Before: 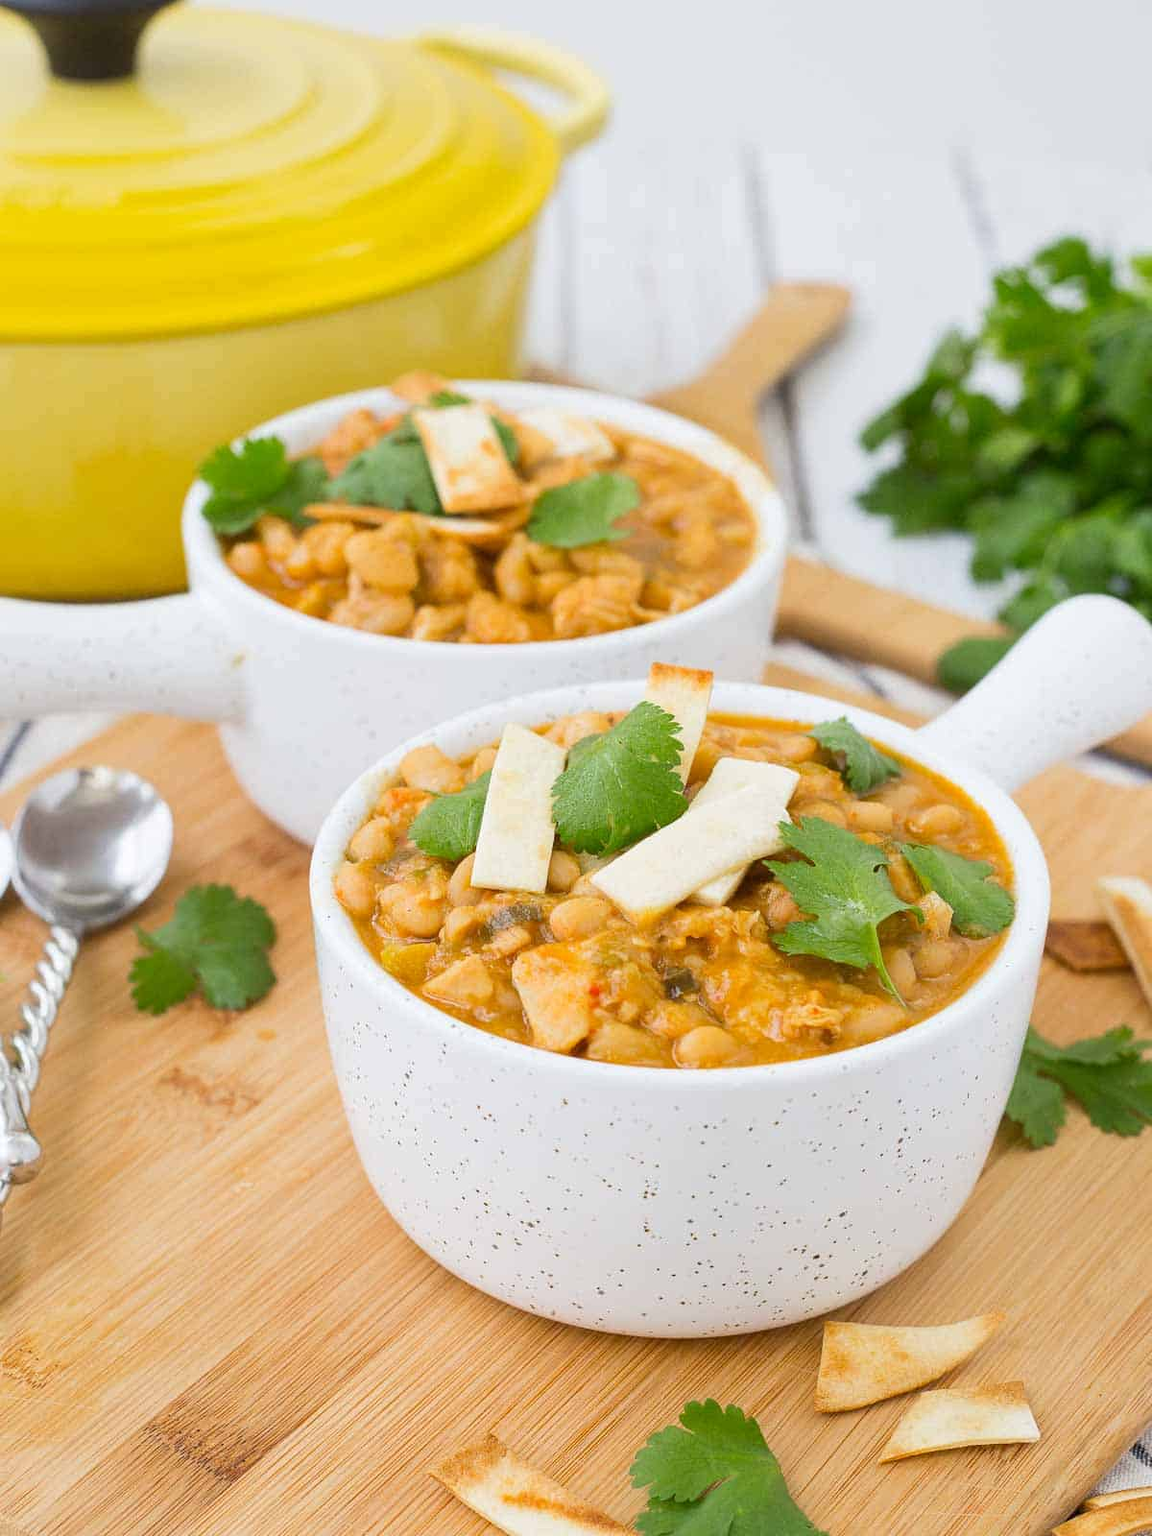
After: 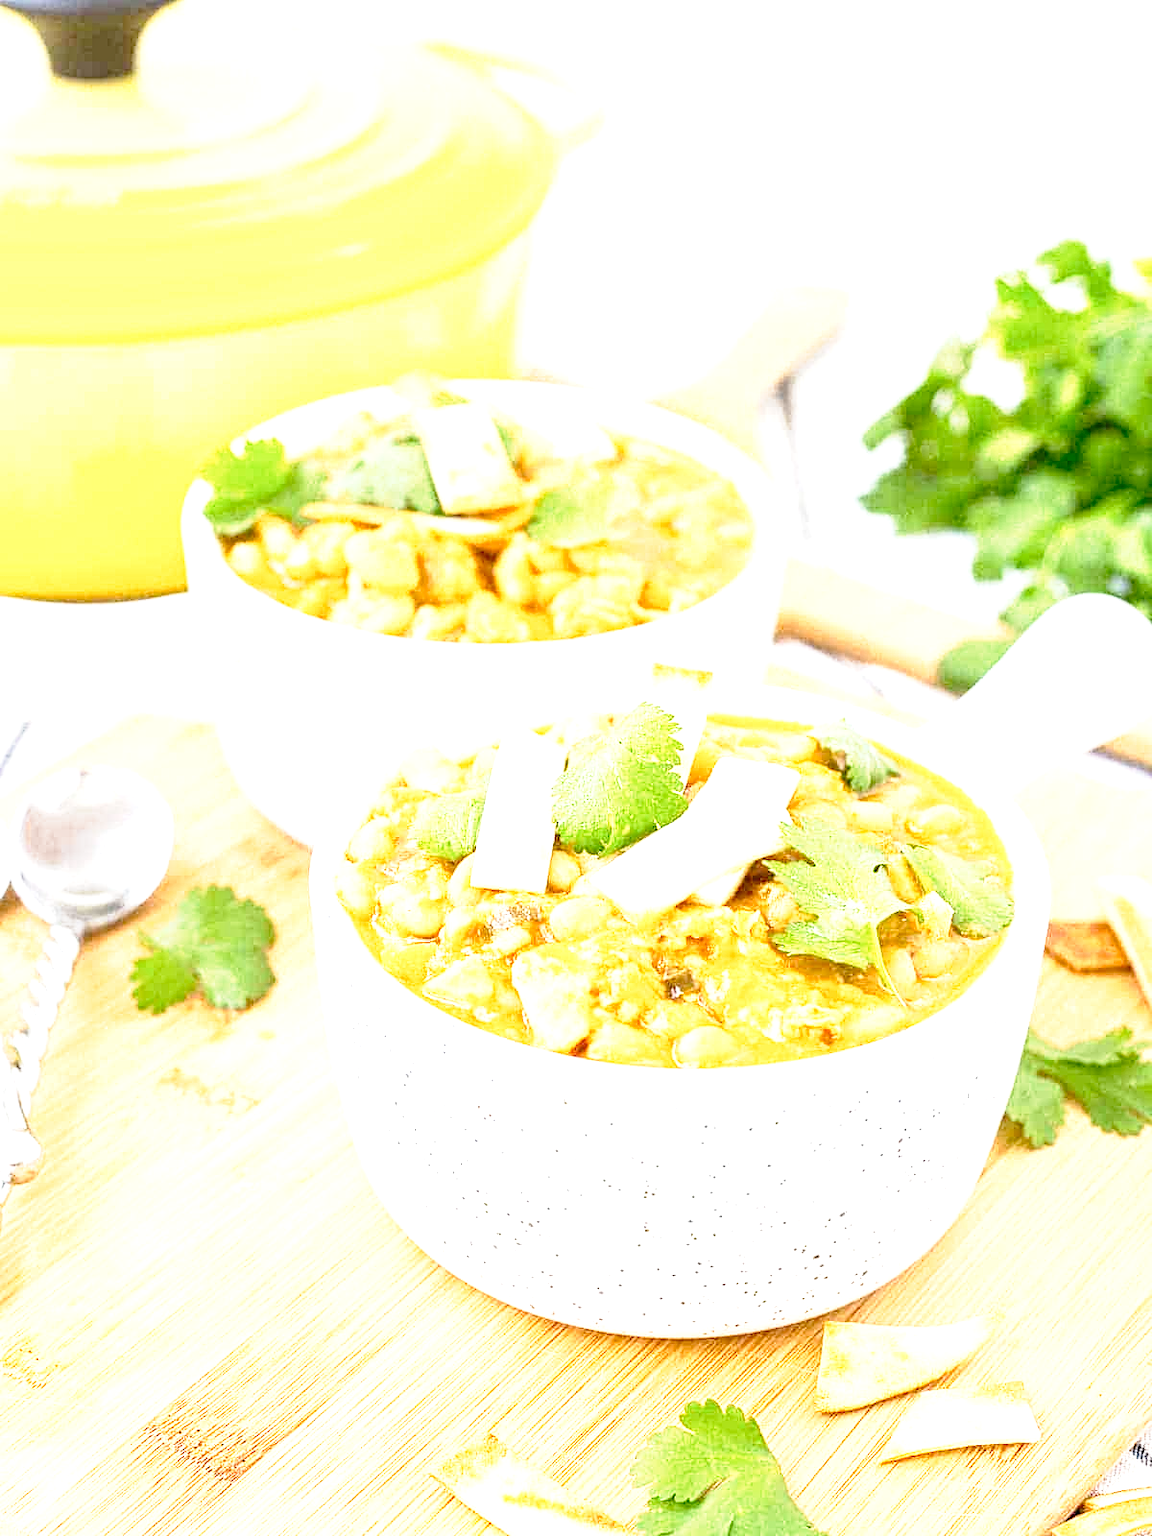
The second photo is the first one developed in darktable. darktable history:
tone equalizer: edges refinement/feathering 500, mask exposure compensation -1.57 EV, preserve details no
exposure: black level correction 0, exposure 1.759 EV, compensate exposure bias true, compensate highlight preservation false
contrast equalizer: y [[0.5, 0.5, 0.5, 0.539, 0.64, 0.611], [0.5 ×6], [0.5 ×6], [0 ×6], [0 ×6]]
tone curve: curves: ch0 [(0, 0.013) (0.129, 0.1) (0.327, 0.382) (0.489, 0.573) (0.66, 0.748) (0.858, 0.926) (1, 0.977)]; ch1 [(0, 0) (0.353, 0.344) (0.45, 0.46) (0.498, 0.495) (0.521, 0.506) (0.563, 0.559) (0.592, 0.585) (0.657, 0.655) (1, 1)]; ch2 [(0, 0) (0.333, 0.346) (0.375, 0.375) (0.427, 0.44) (0.5, 0.501) (0.505, 0.499) (0.528, 0.533) (0.579, 0.61) (0.612, 0.644) (0.66, 0.715) (1, 1)], preserve colors none
